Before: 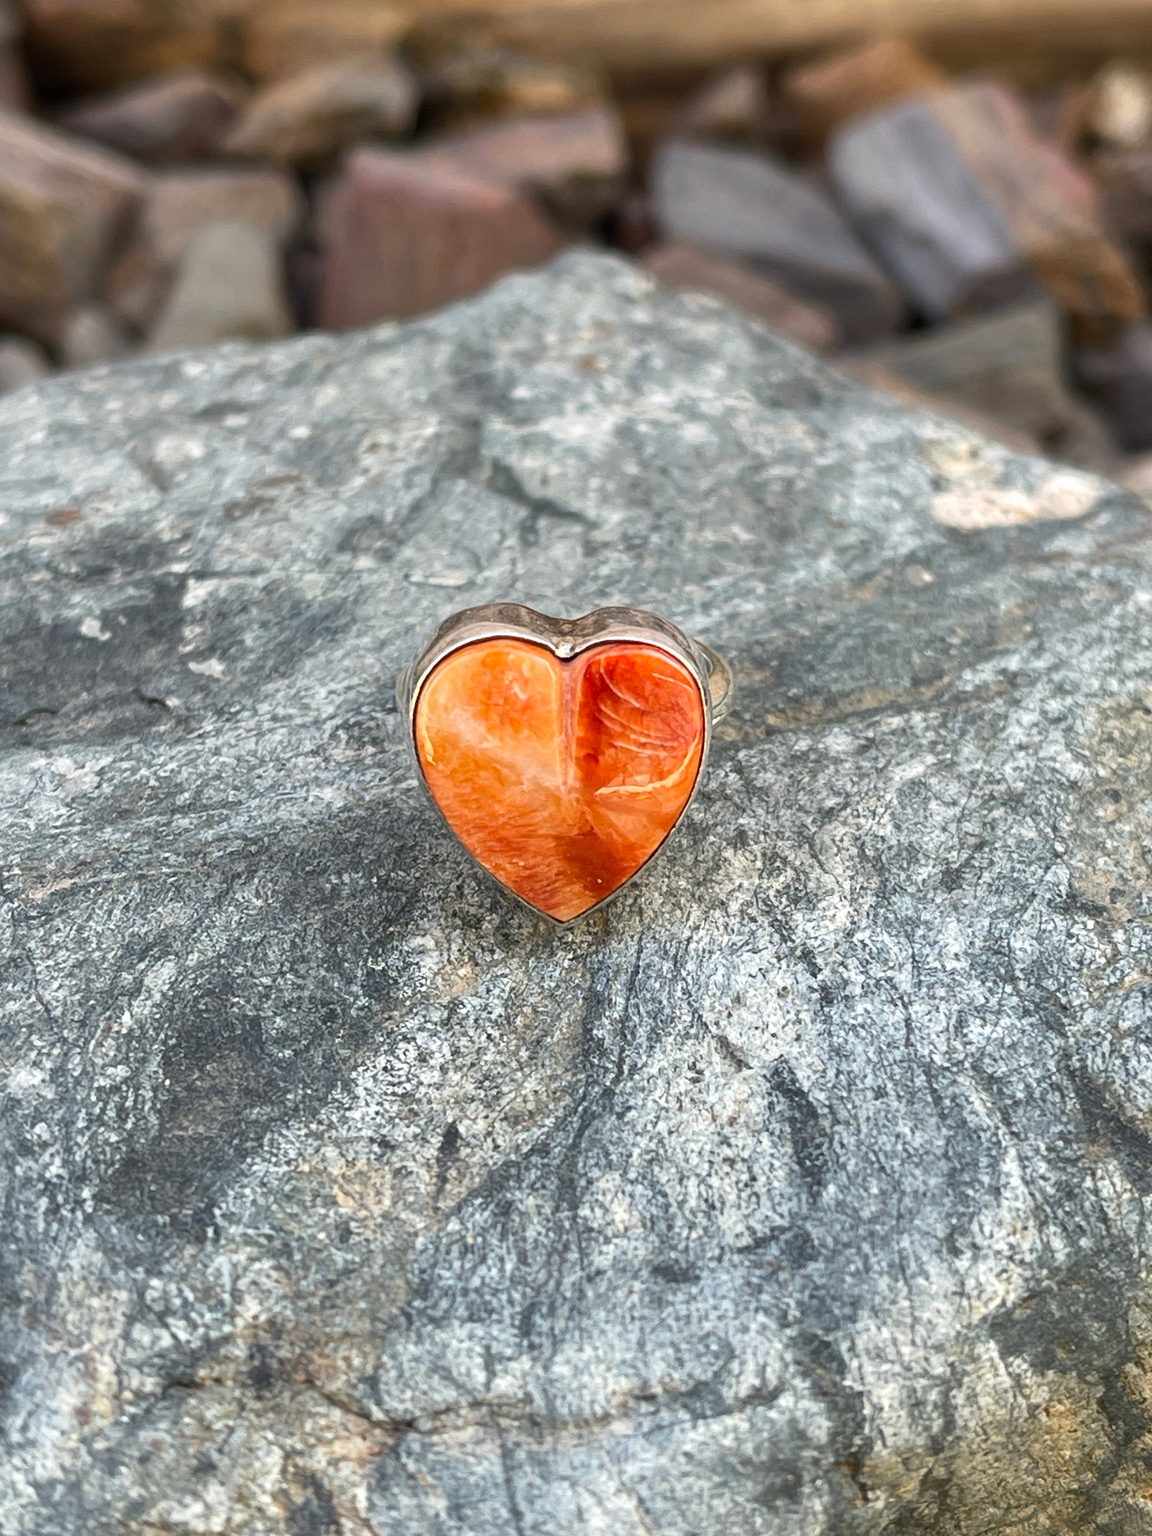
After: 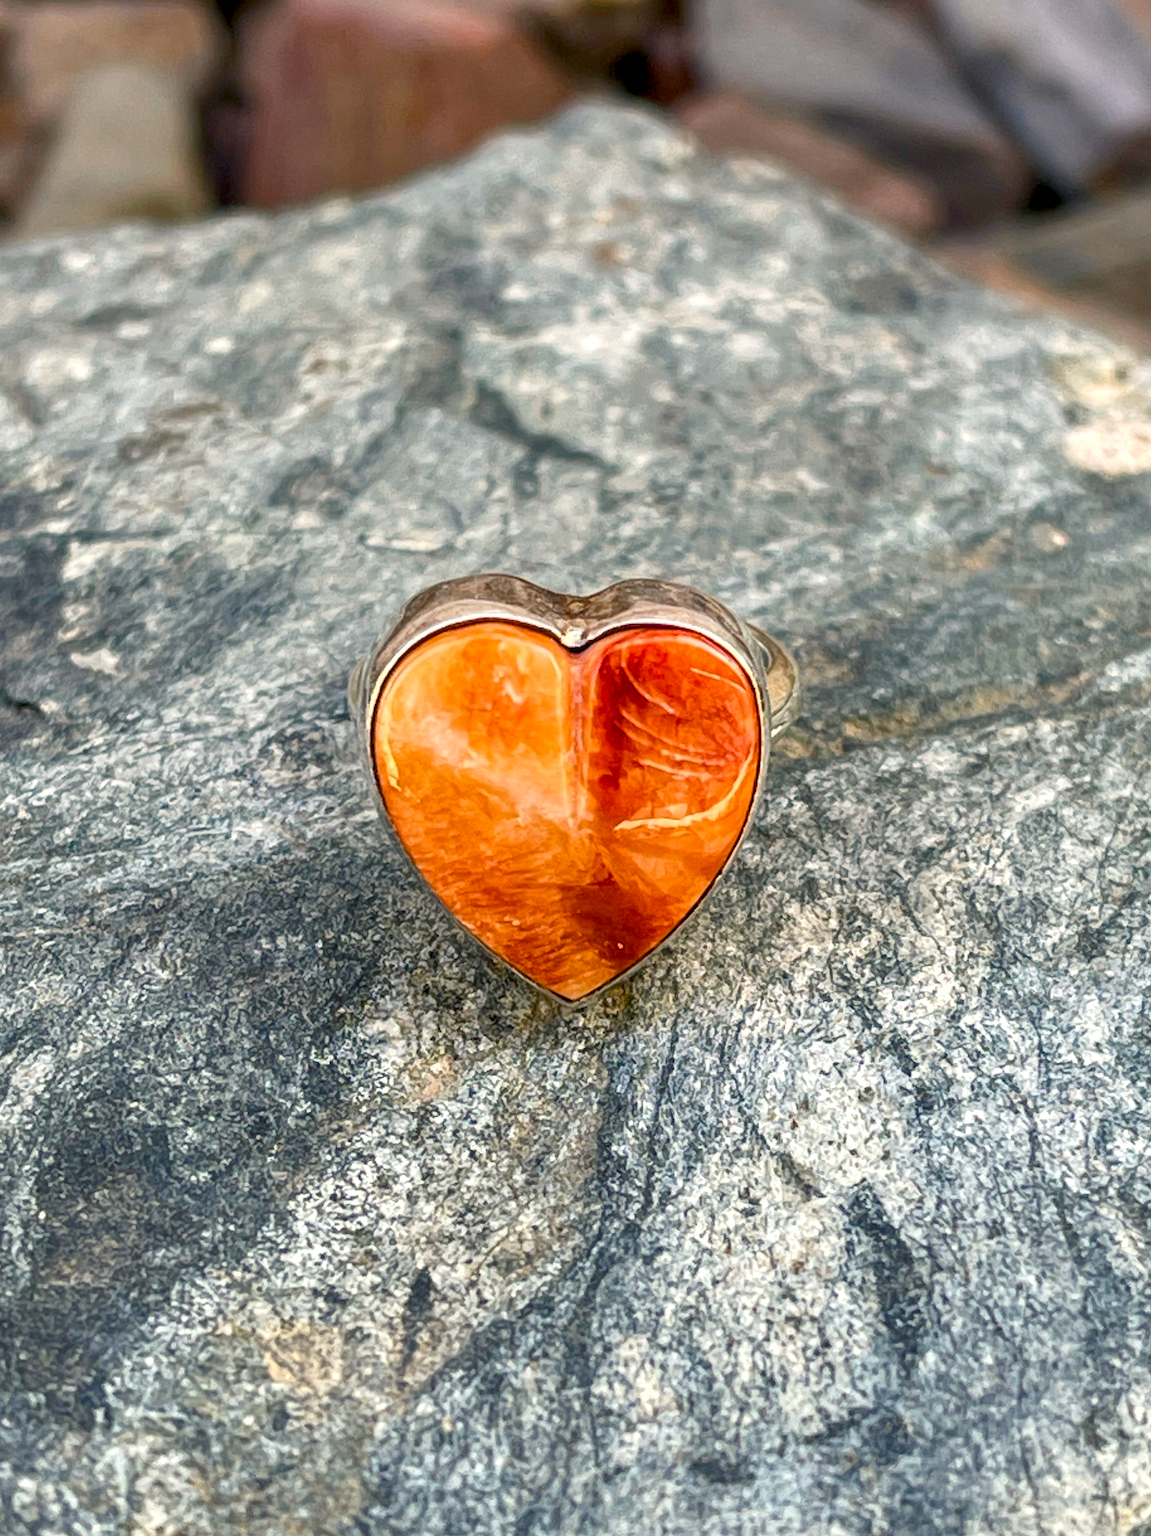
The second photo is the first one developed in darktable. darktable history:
crop and rotate: left 11.831%, top 11.346%, right 13.429%, bottom 13.899%
local contrast: on, module defaults
color balance rgb: shadows lift › chroma 1%, shadows lift › hue 240.84°, highlights gain › chroma 2%, highlights gain › hue 73.2°, global offset › luminance -0.5%, perceptual saturation grading › global saturation 20%, perceptual saturation grading › highlights -25%, perceptual saturation grading › shadows 50%, global vibrance 25.26%
